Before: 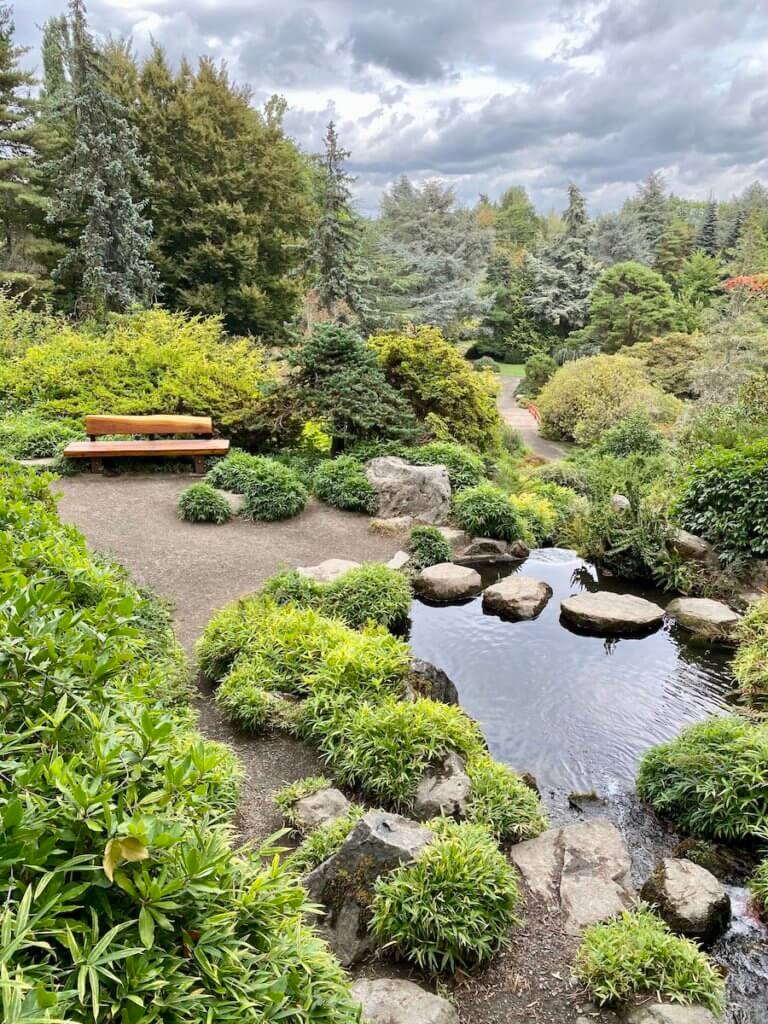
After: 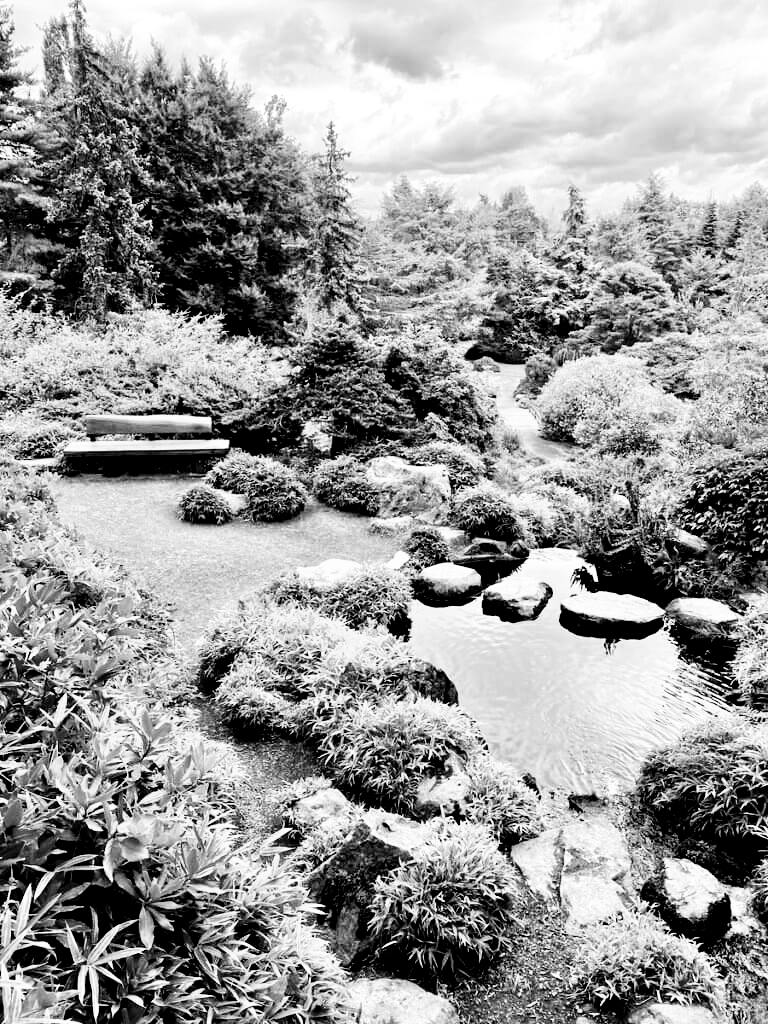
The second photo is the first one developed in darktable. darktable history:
monochrome: on, module defaults
levels: mode automatic, black 8.58%, gray 59.42%, levels [0, 0.445, 1]
base curve: curves: ch0 [(0, 0.003) (0.001, 0.002) (0.006, 0.004) (0.02, 0.022) (0.048, 0.086) (0.094, 0.234) (0.162, 0.431) (0.258, 0.629) (0.385, 0.8) (0.548, 0.918) (0.751, 0.988) (1, 1)], preserve colors none
